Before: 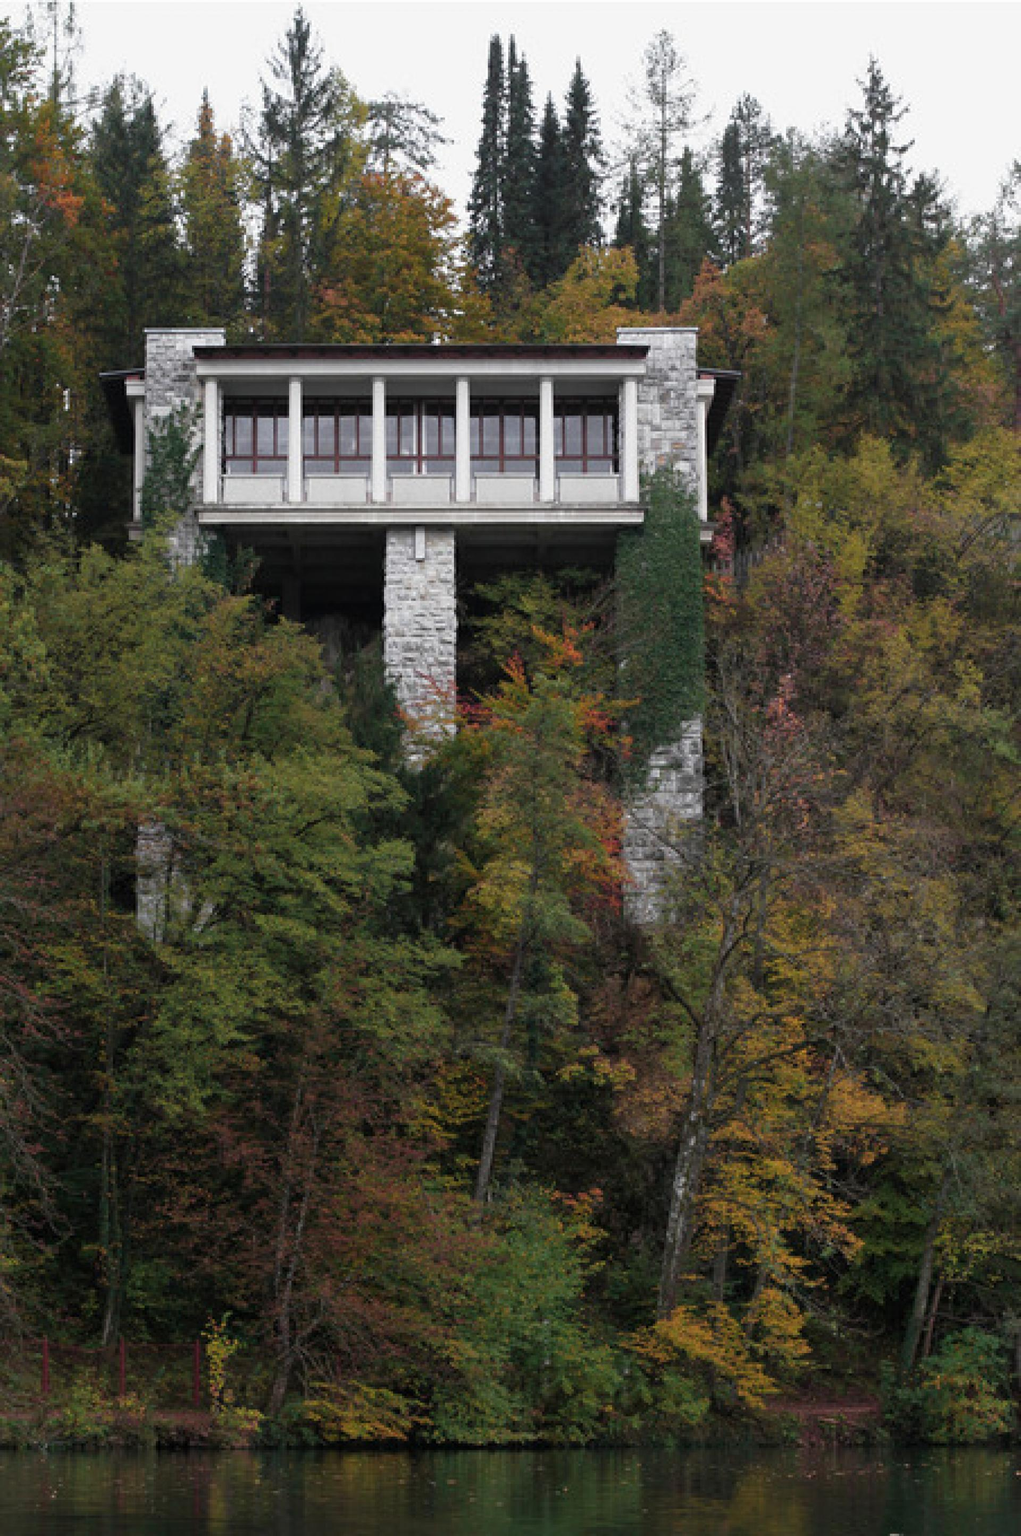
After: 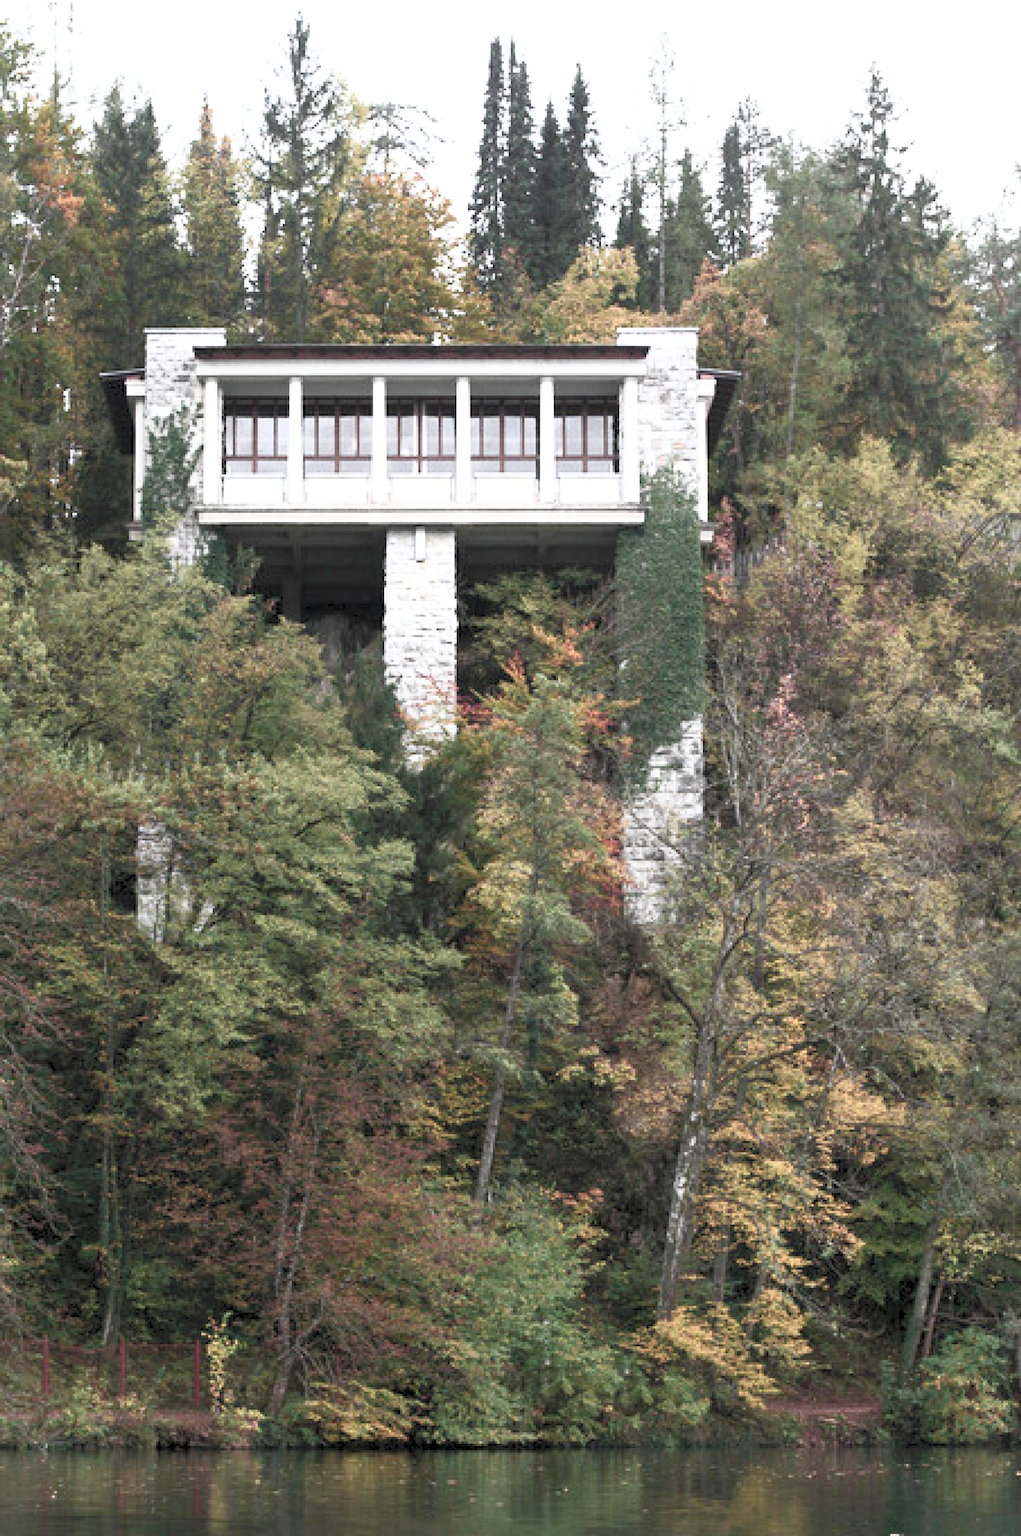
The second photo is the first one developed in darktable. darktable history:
contrast brightness saturation: contrast 0.57, brightness 0.57, saturation -0.34
exposure: black level correction 0.002, exposure 0.15 EV, compensate highlight preservation false
levels: levels [0, 0.43, 0.984]
